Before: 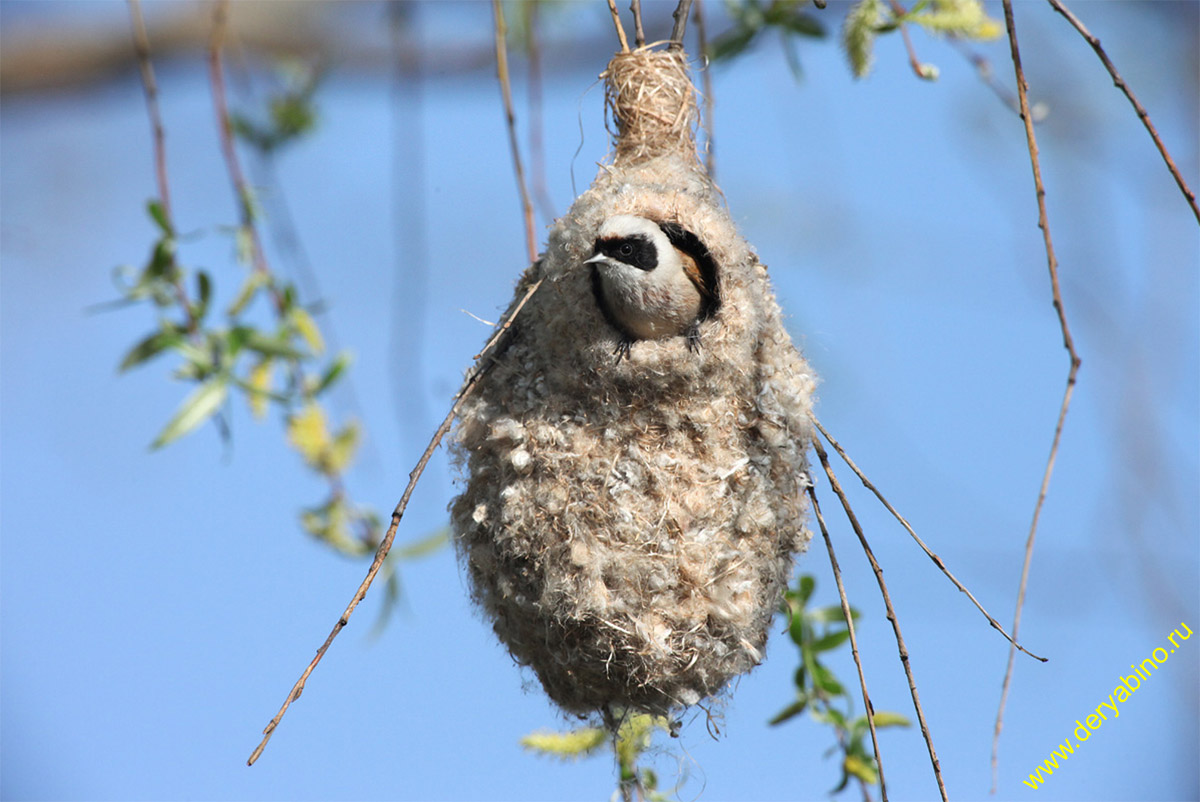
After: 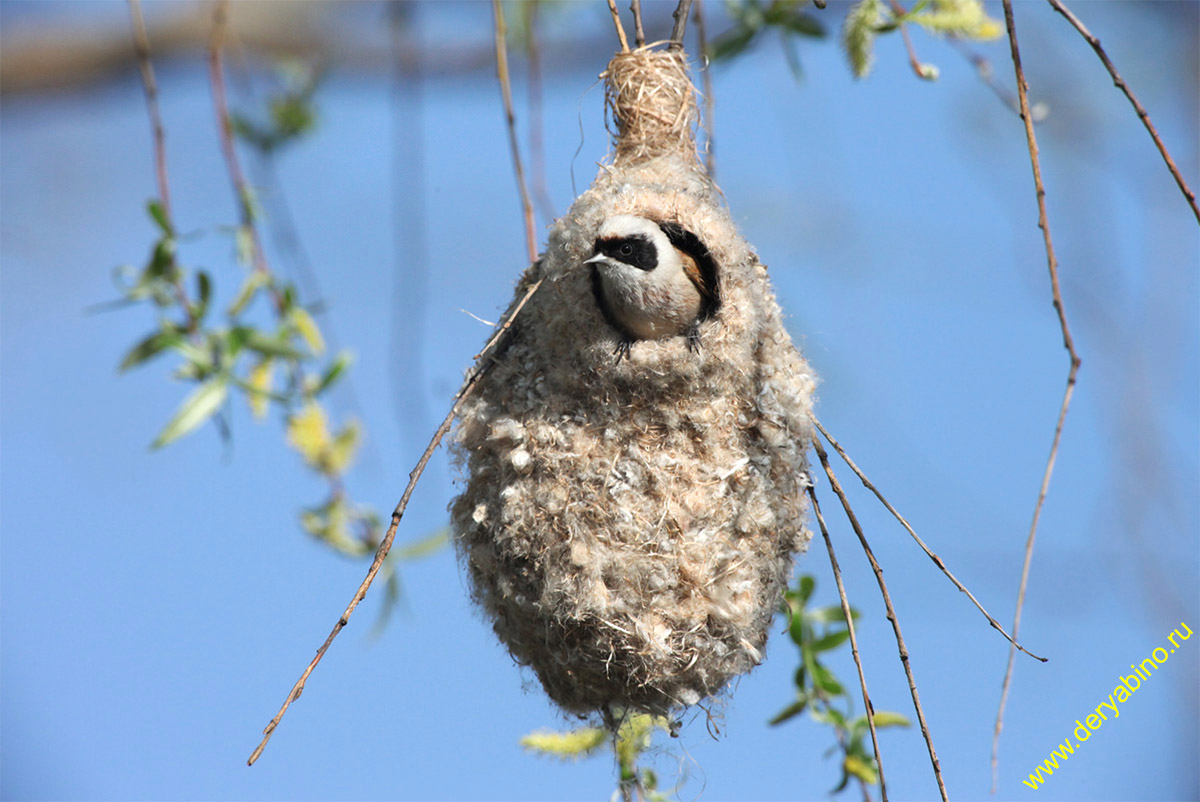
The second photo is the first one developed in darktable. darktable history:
color zones: curves: ch0 [(0, 0.5) (0.143, 0.5) (0.286, 0.5) (0.429, 0.495) (0.571, 0.437) (0.714, 0.44) (0.857, 0.496) (1, 0.5)]
exposure: exposure 0.086 EV, compensate highlight preservation false
